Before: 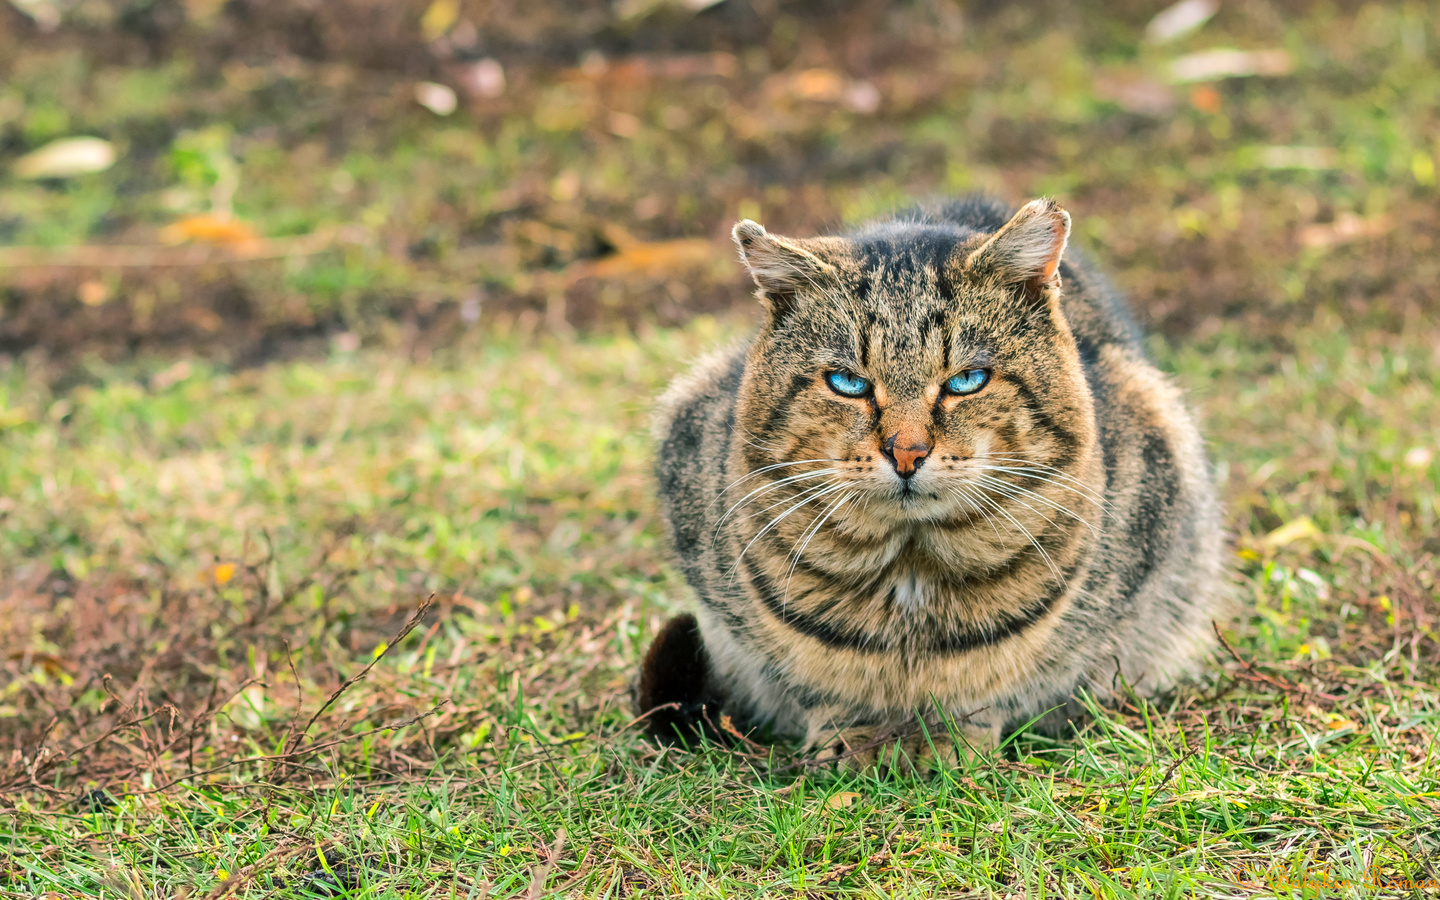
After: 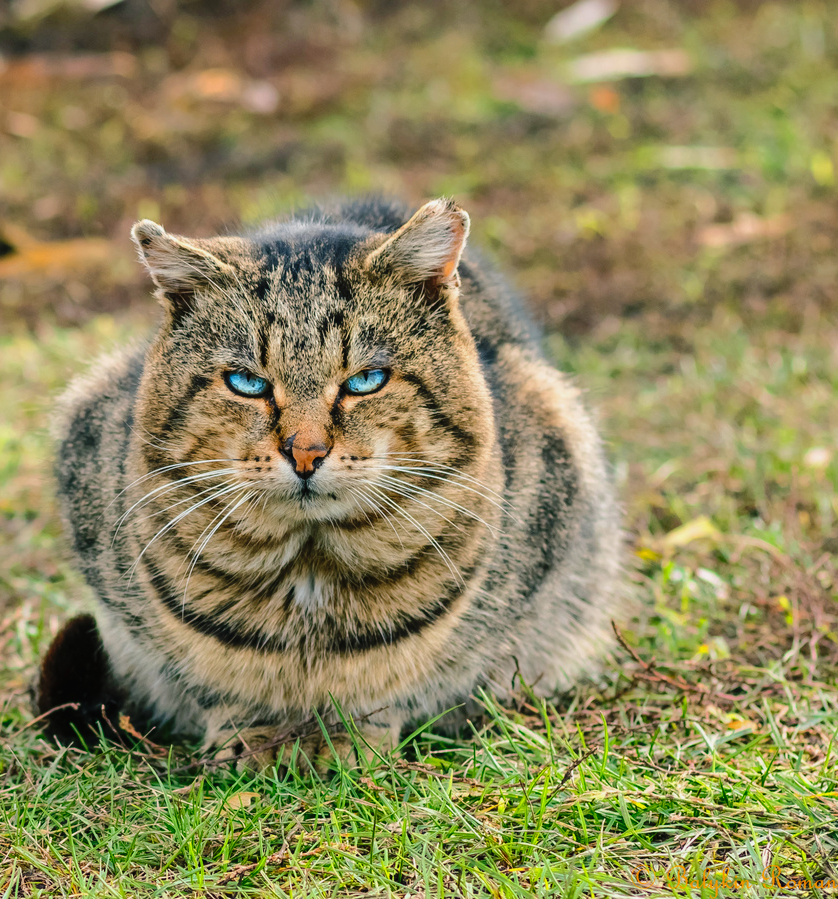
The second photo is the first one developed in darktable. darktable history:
tone curve: curves: ch0 [(0, 0.013) (0.175, 0.11) (0.337, 0.304) (0.498, 0.485) (0.78, 0.742) (0.993, 0.954)]; ch1 [(0, 0) (0.294, 0.184) (0.359, 0.34) (0.362, 0.35) (0.43, 0.41) (0.469, 0.463) (0.495, 0.502) (0.54, 0.563) (0.612, 0.641) (1, 1)]; ch2 [(0, 0) (0.44, 0.437) (0.495, 0.502) (0.524, 0.534) (0.557, 0.56) (0.634, 0.654) (0.728, 0.722) (1, 1)], preserve colors none
crop: left 41.787%
